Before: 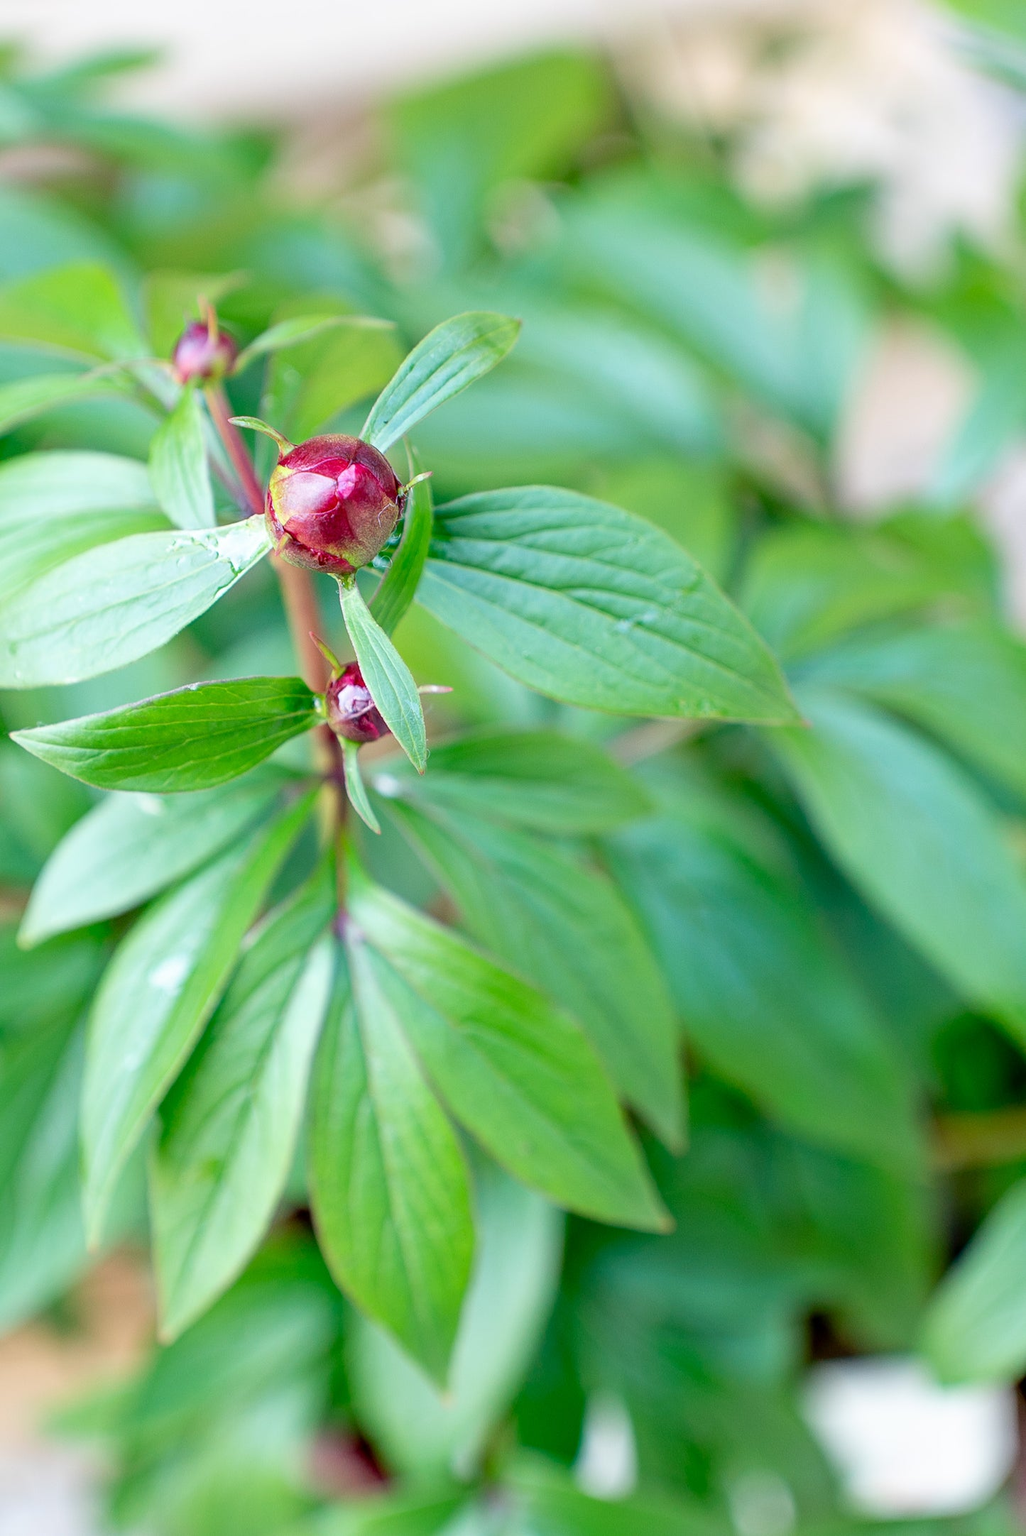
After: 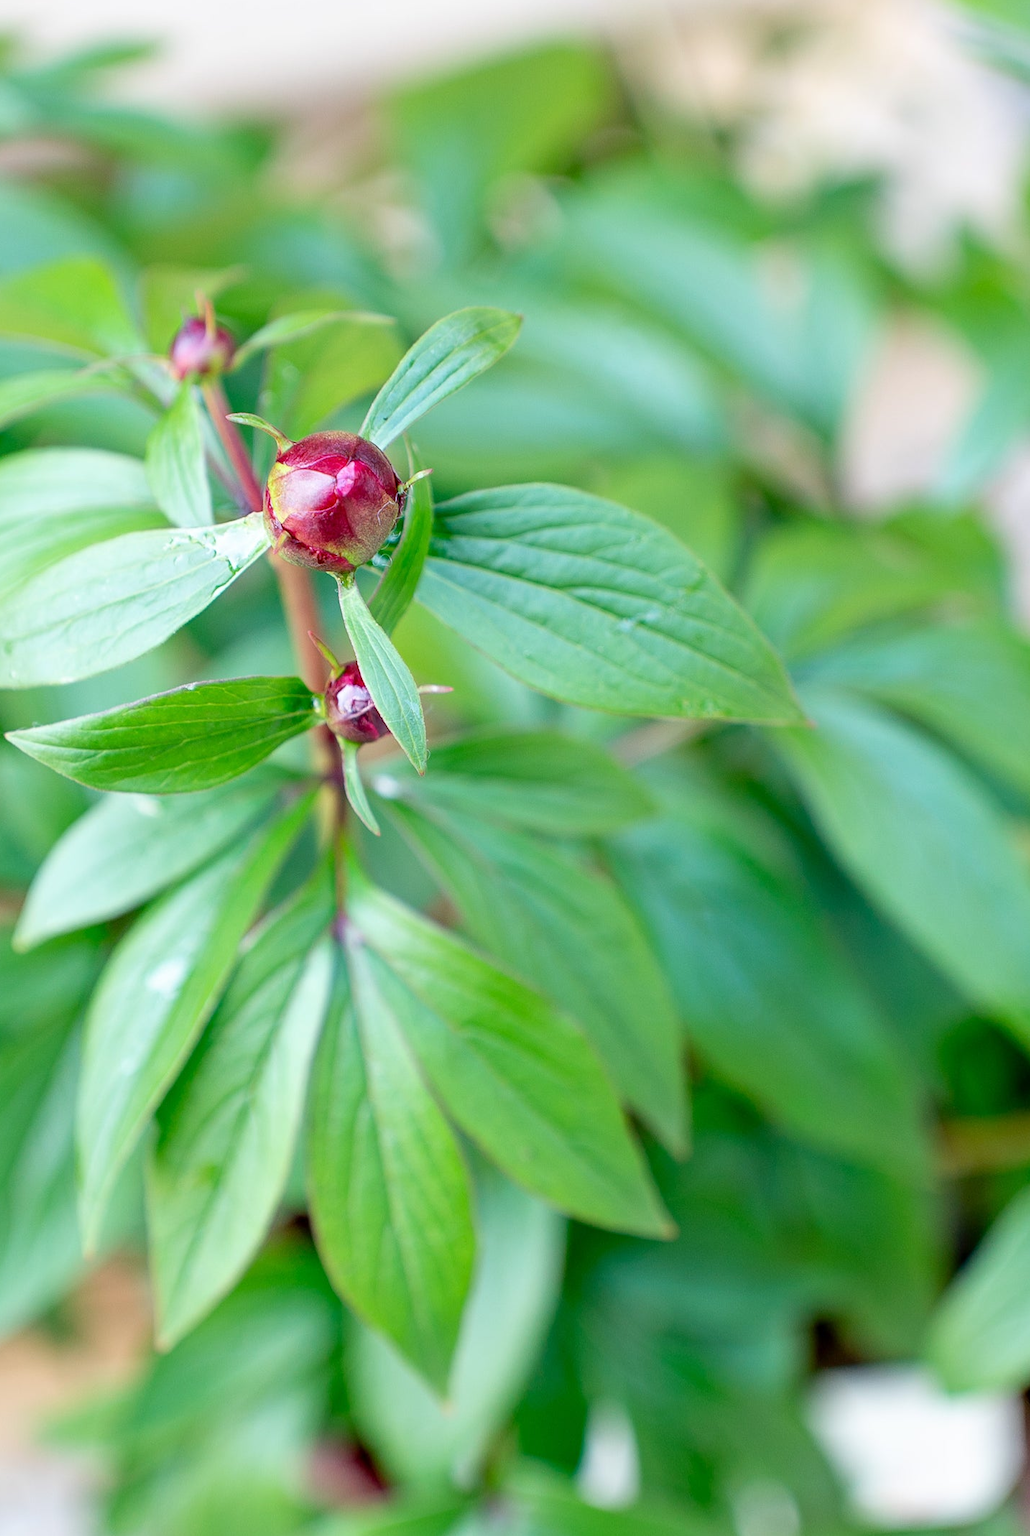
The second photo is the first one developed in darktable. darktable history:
crop: left 0.492%, top 0.559%, right 0.167%, bottom 0.606%
